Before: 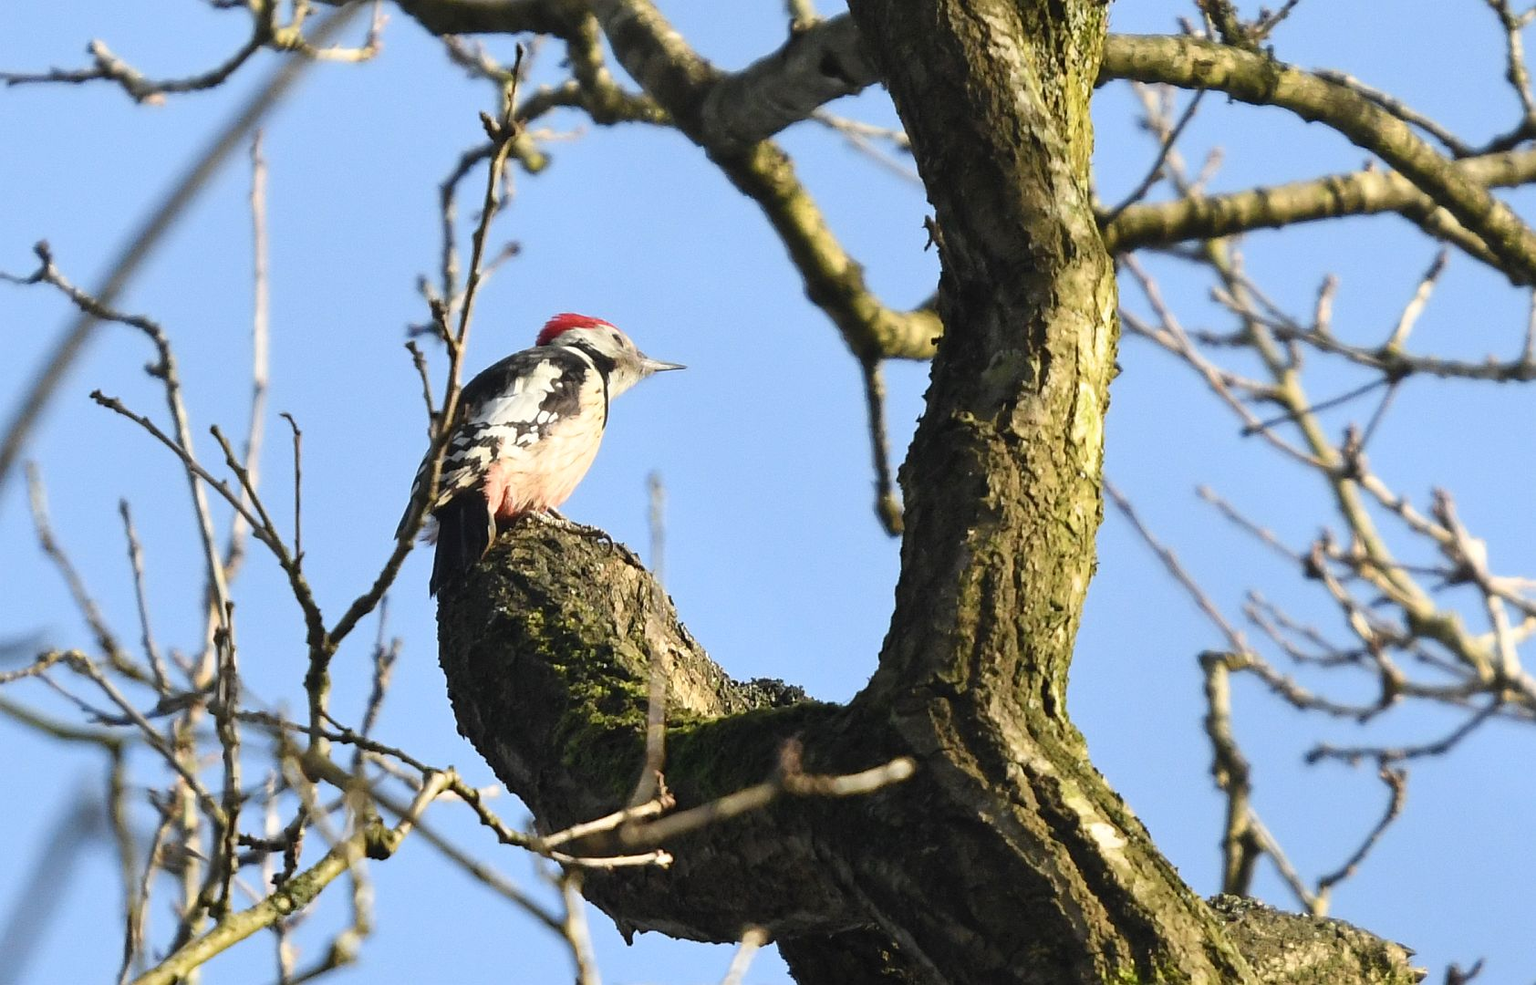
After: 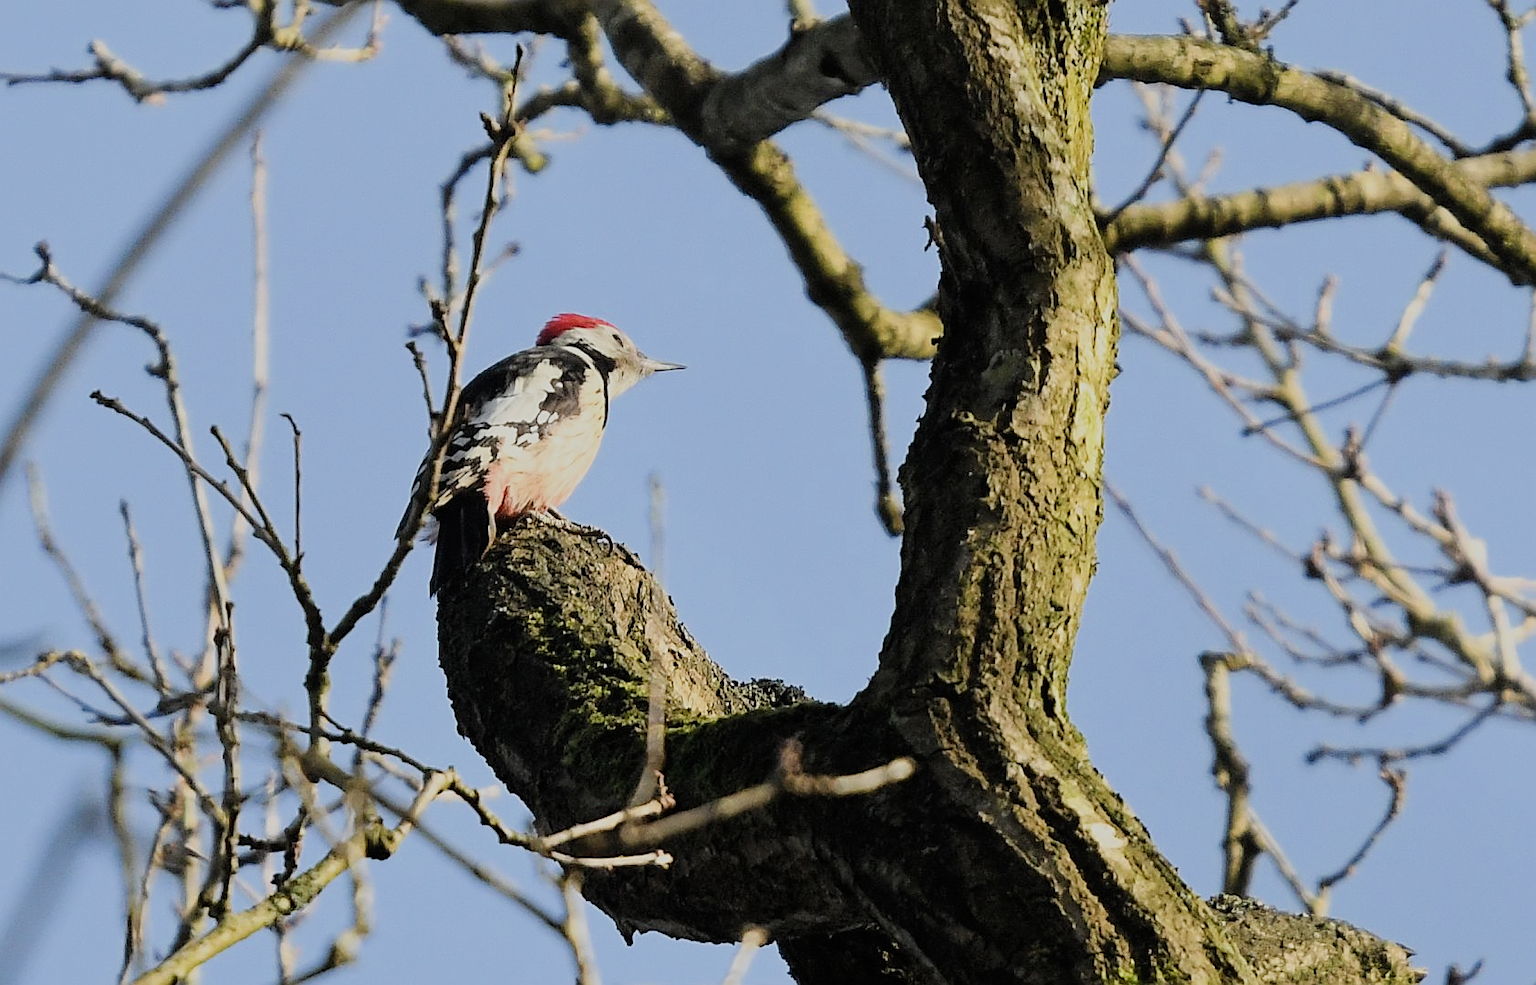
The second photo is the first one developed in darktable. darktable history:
sharpen: on, module defaults
filmic rgb: black relative exposure -7.15 EV, white relative exposure 5.35 EV, hardness 3.03
